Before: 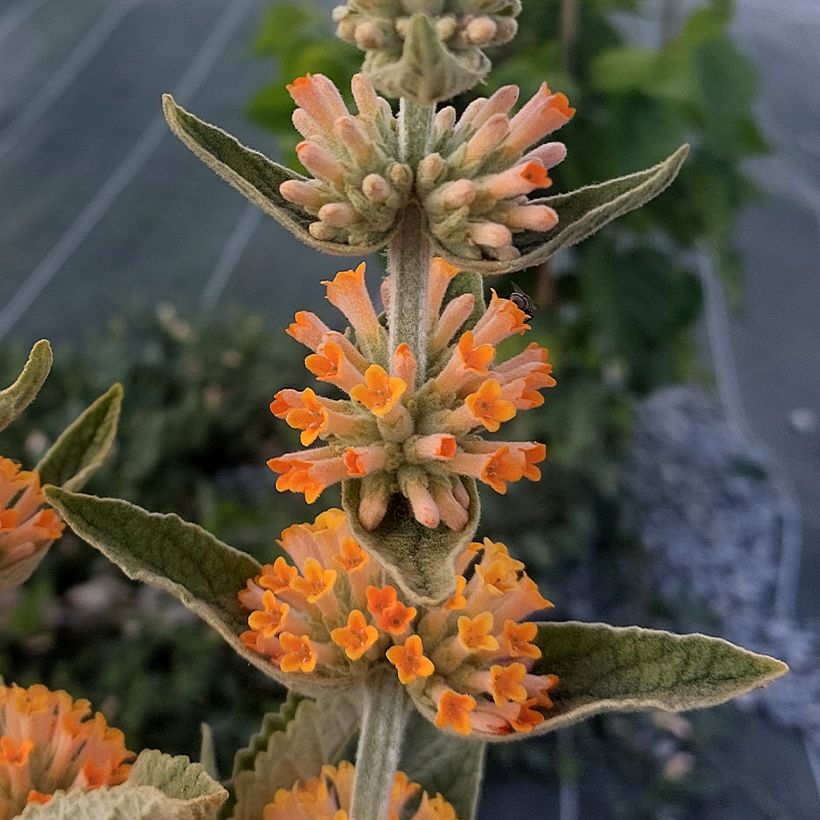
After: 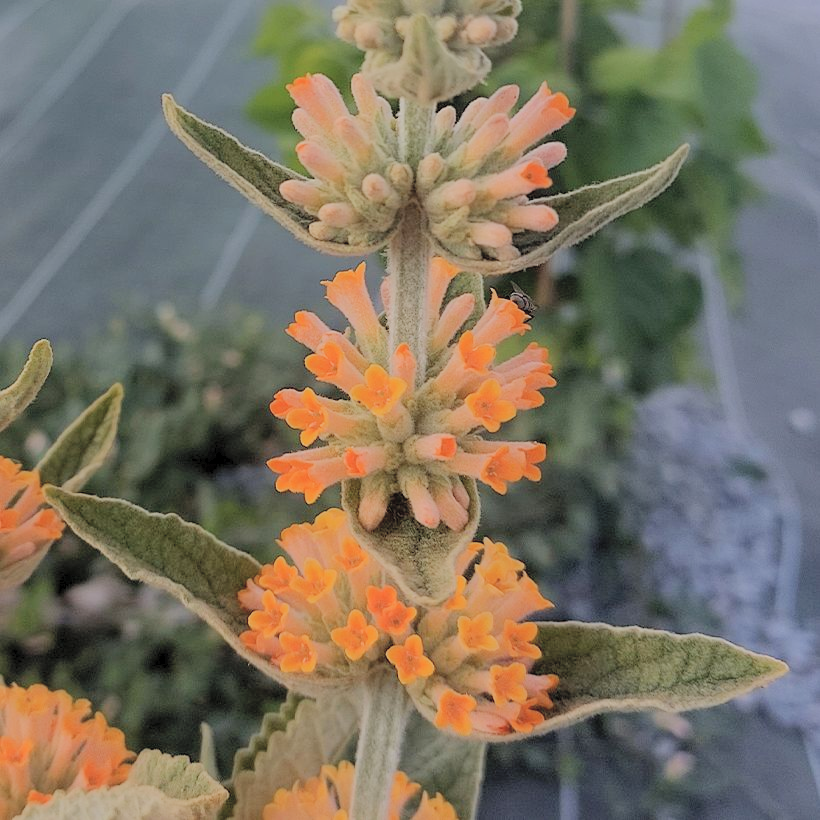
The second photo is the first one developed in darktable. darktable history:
tone equalizer: -8 EV -0.01 EV, -7 EV 0.009 EV, -6 EV -0.006 EV, -5 EV 0.005 EV, -4 EV -0.052 EV, -3 EV -0.231 EV, -2 EV -0.642 EV, -1 EV -0.971 EV, +0 EV -0.938 EV, edges refinement/feathering 500, mask exposure compensation -1.57 EV, preserve details no
contrast brightness saturation: brightness 0.276
